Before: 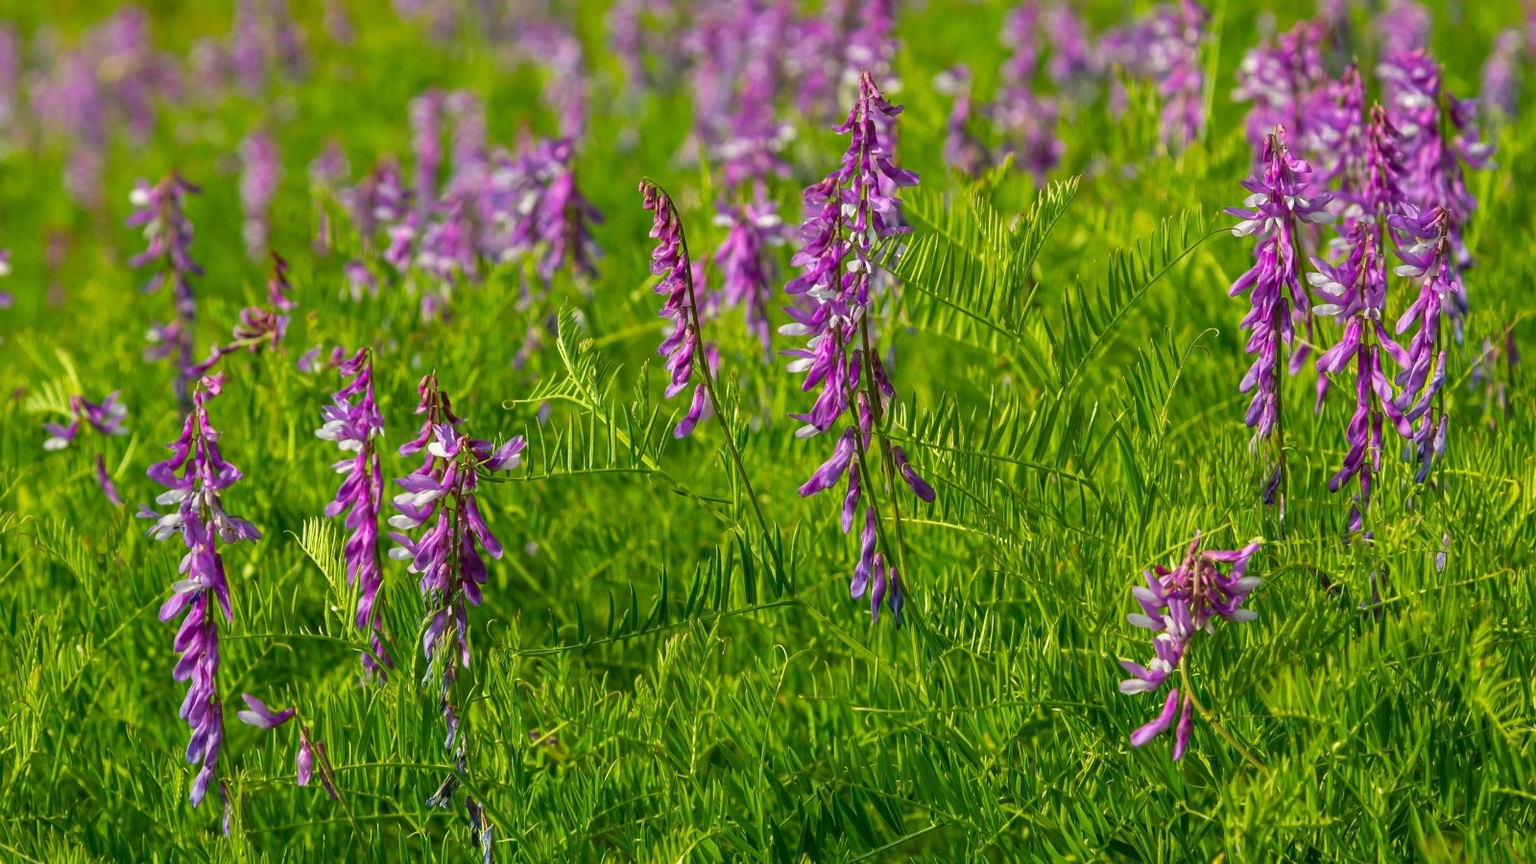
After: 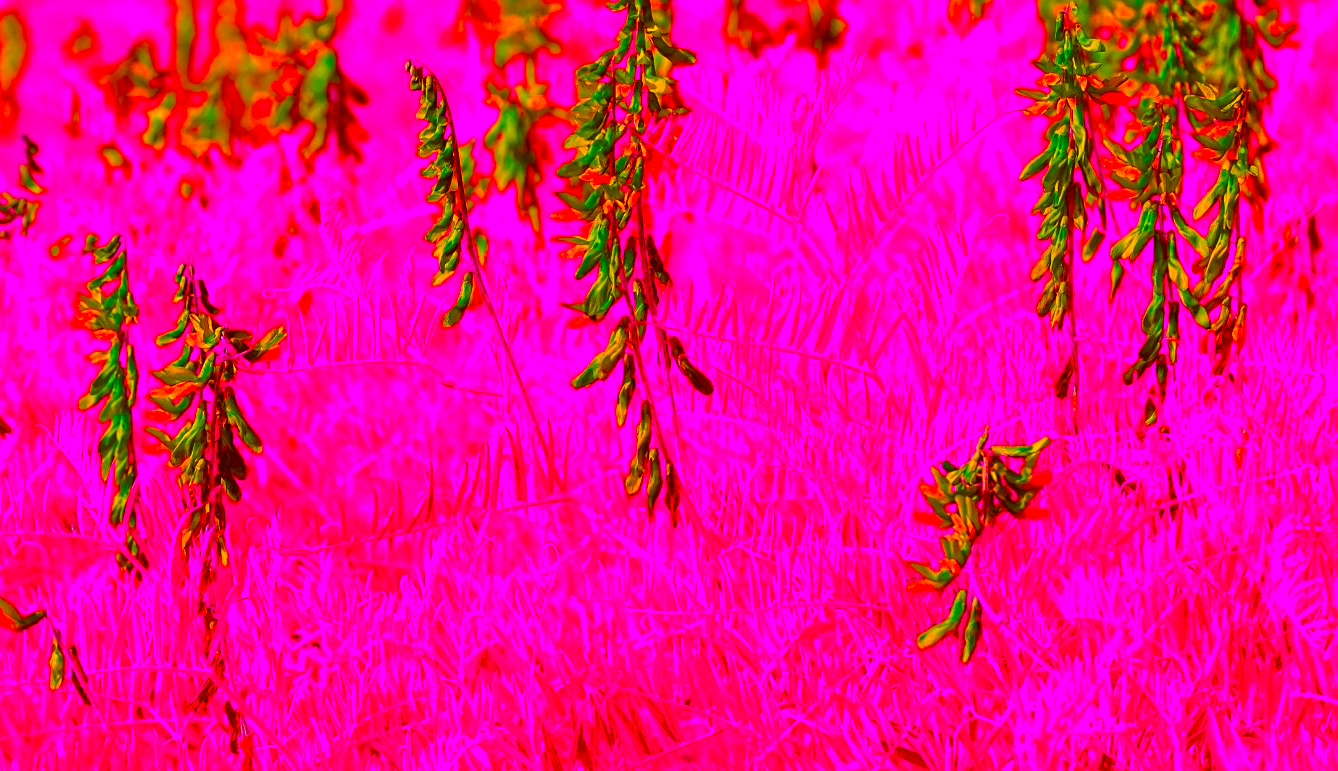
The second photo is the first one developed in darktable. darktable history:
sharpen: on, module defaults
color correction: highlights a* -39.68, highlights b* -40, shadows a* -40, shadows b* -40, saturation -3
crop: left 16.315%, top 14.246%
exposure: black level correction 0.009, exposure -0.159 EV, compensate highlight preservation false
